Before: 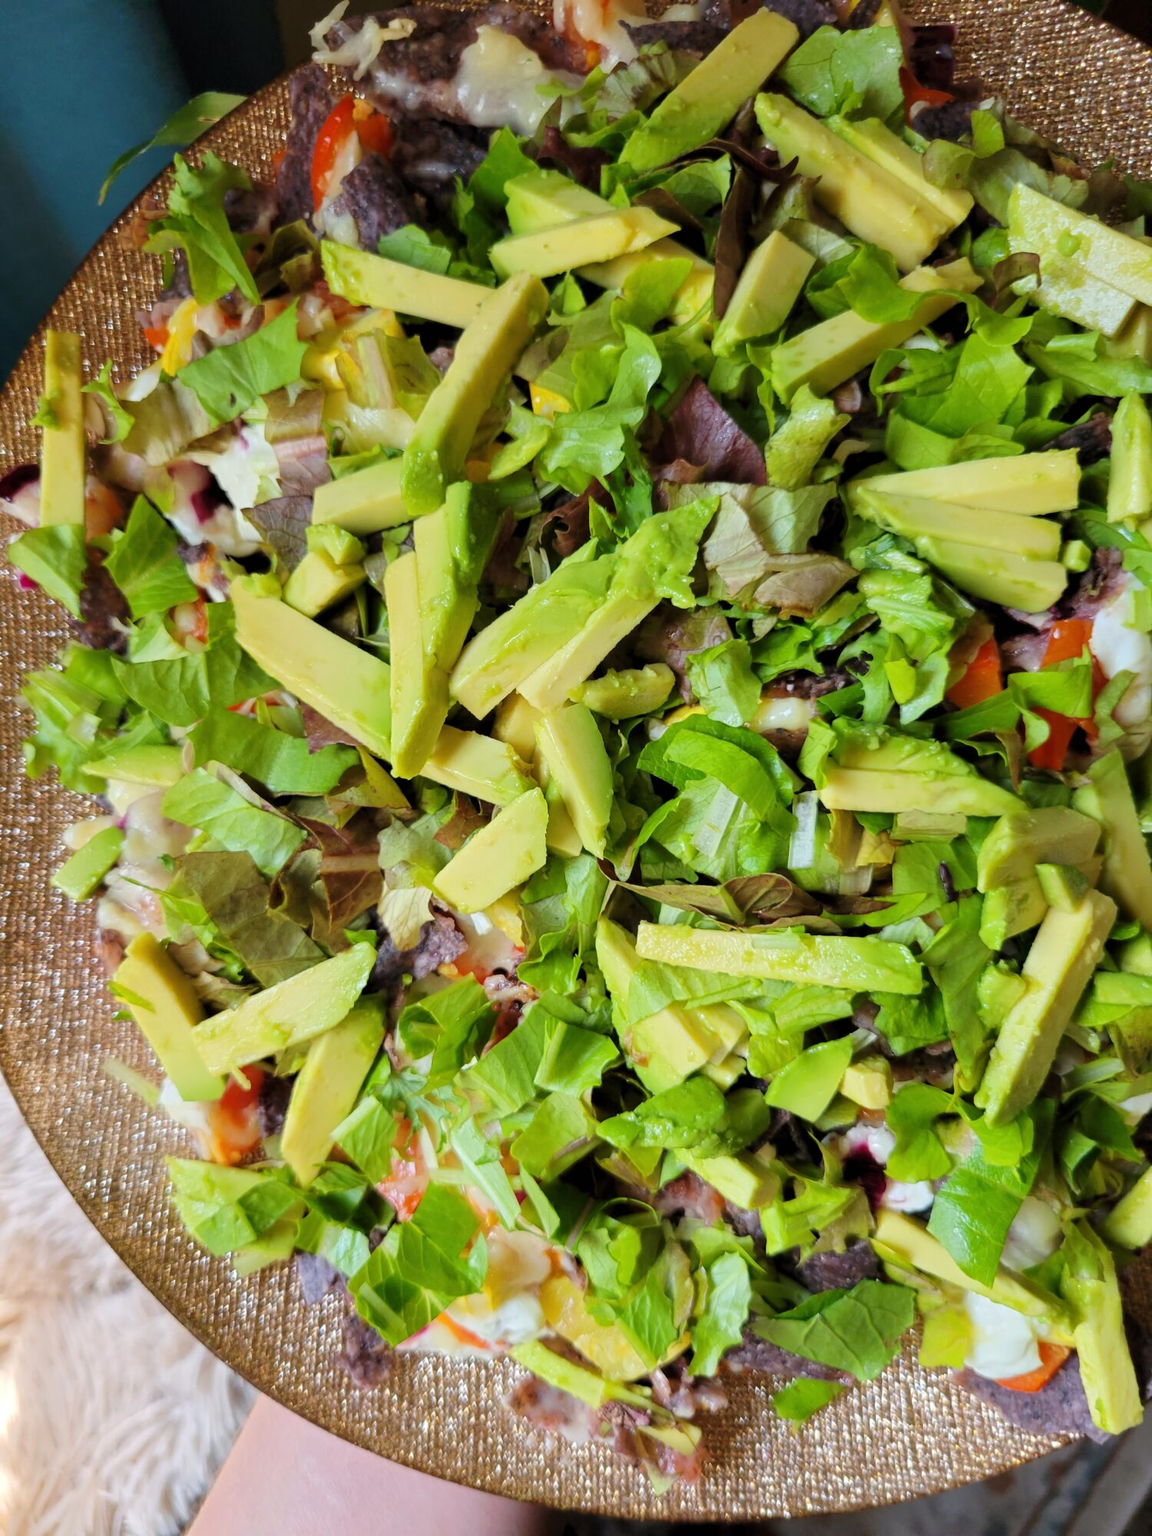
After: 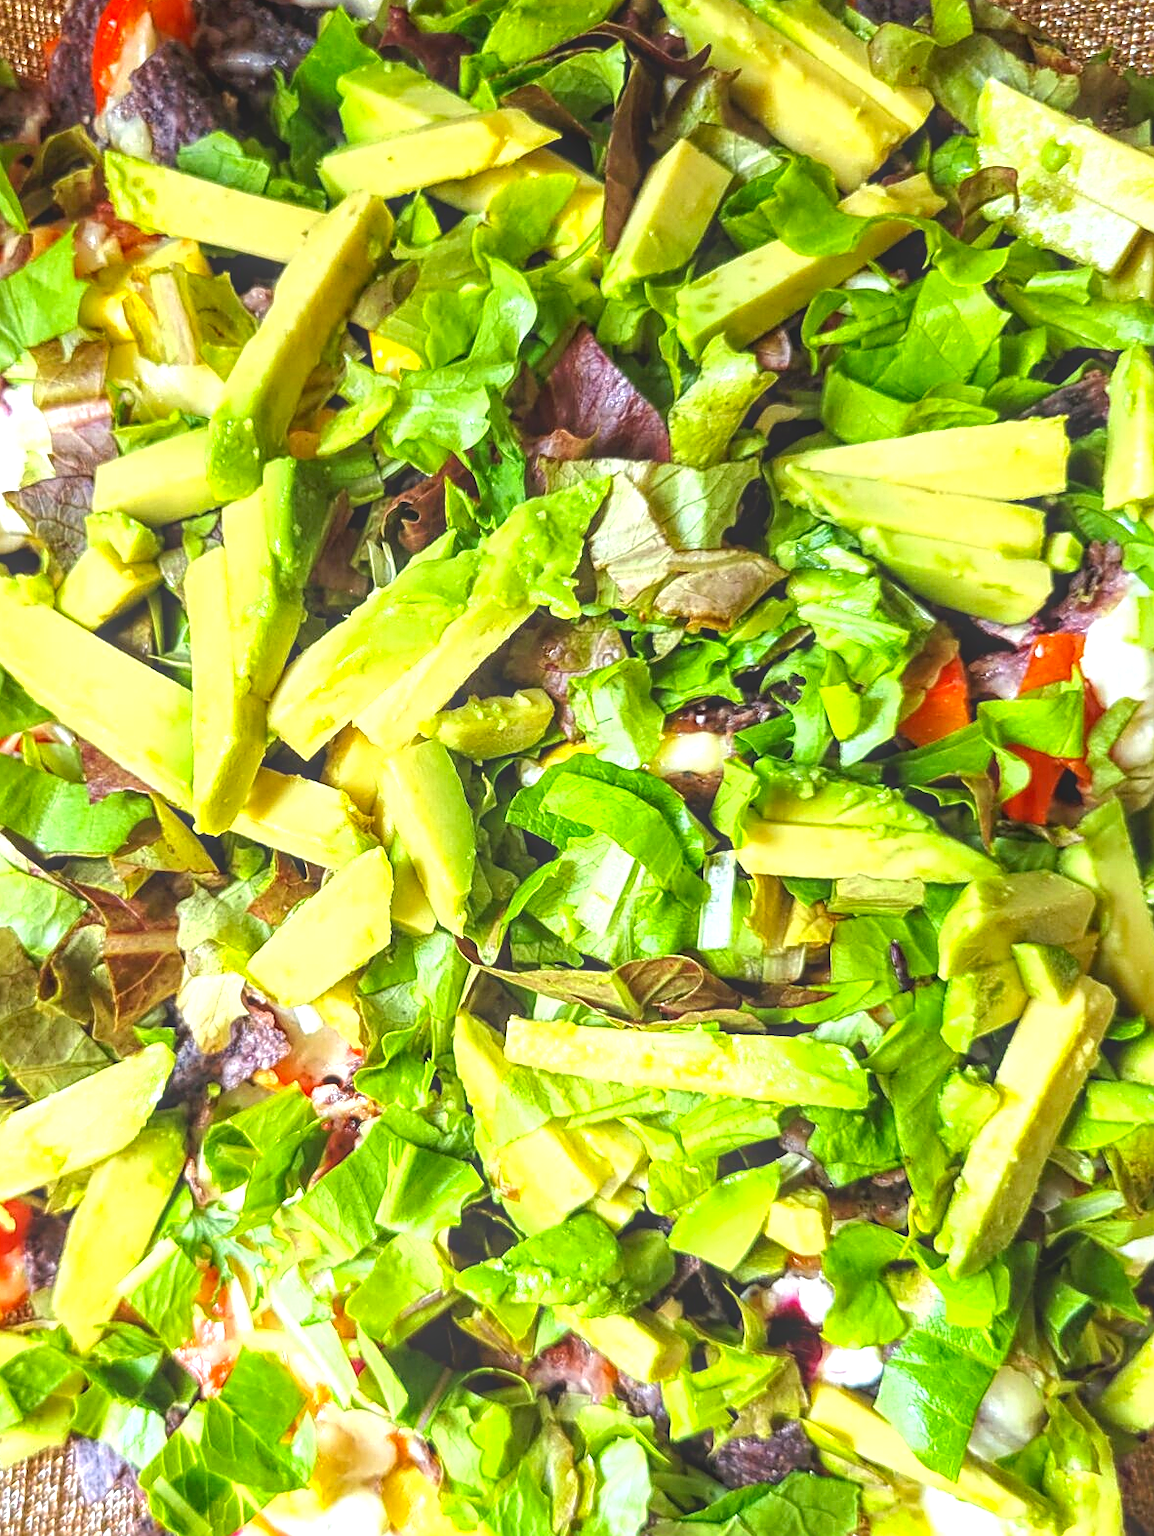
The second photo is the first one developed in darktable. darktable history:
local contrast: highlights 66%, shadows 33%, detail 166%, midtone range 0.2
crop and rotate: left 20.74%, top 7.912%, right 0.375%, bottom 13.378%
exposure: black level correction 0, exposure 1 EV, compensate highlight preservation false
sharpen: on, module defaults
contrast brightness saturation: contrast 0.07, brightness -0.14, saturation 0.11
